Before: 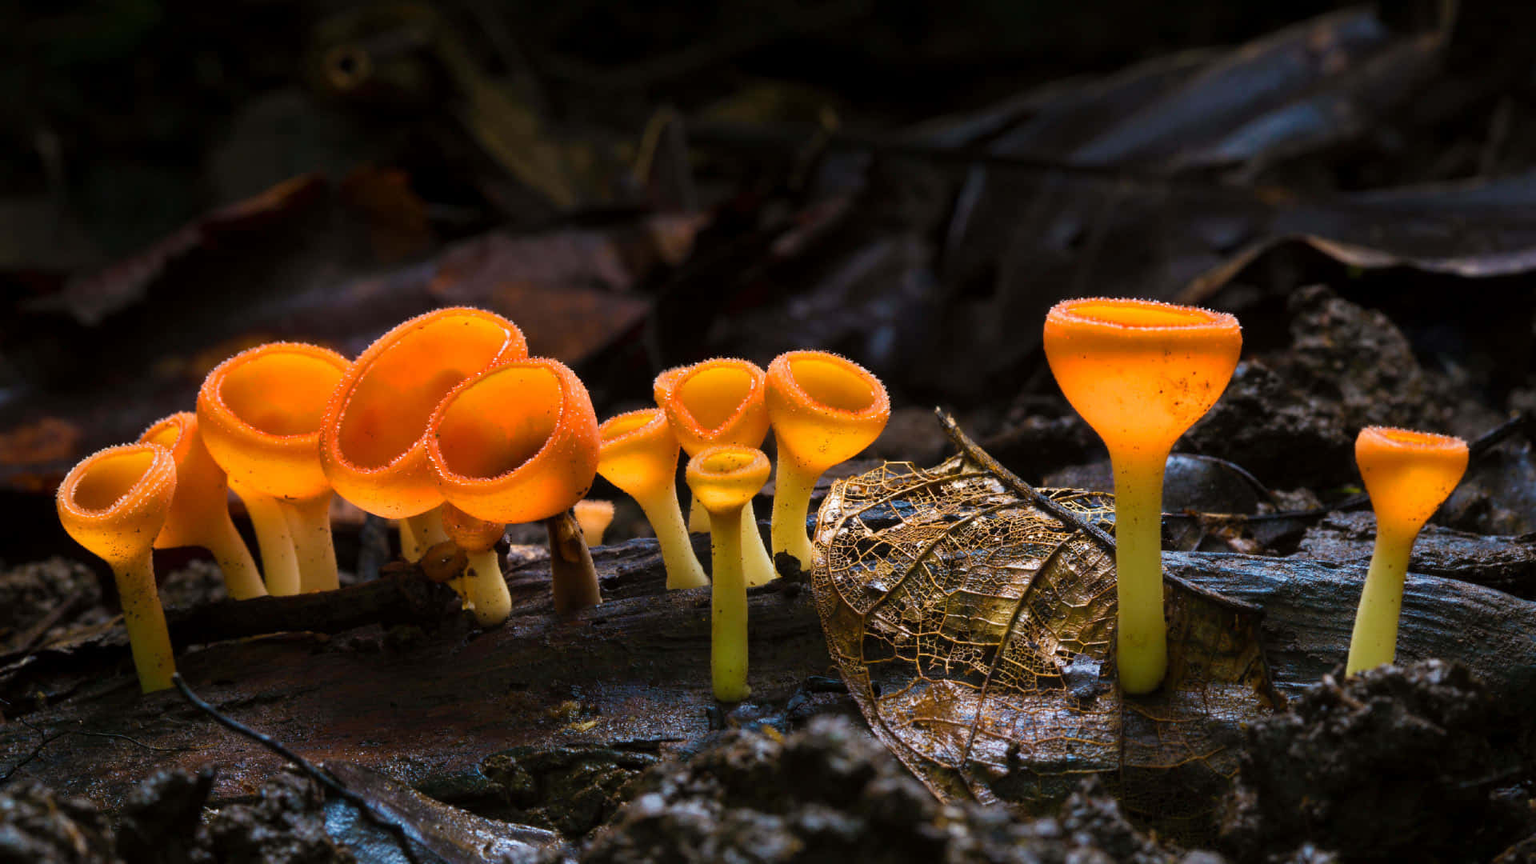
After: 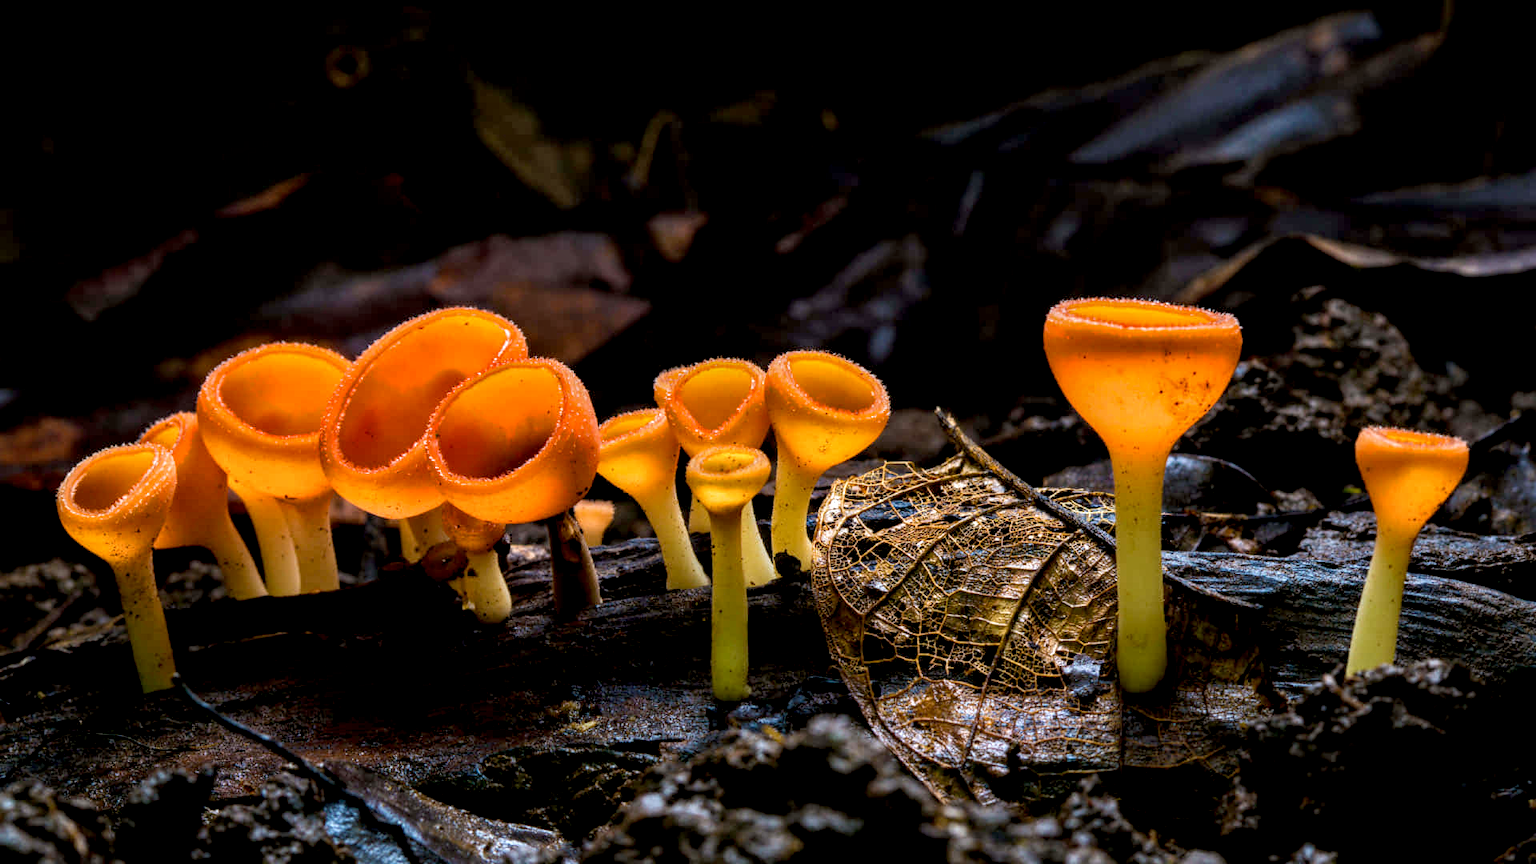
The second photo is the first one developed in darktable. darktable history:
exposure: black level correction 0.009, exposure 0.014 EV, compensate highlight preservation false
local contrast: highlights 25%, detail 150%
